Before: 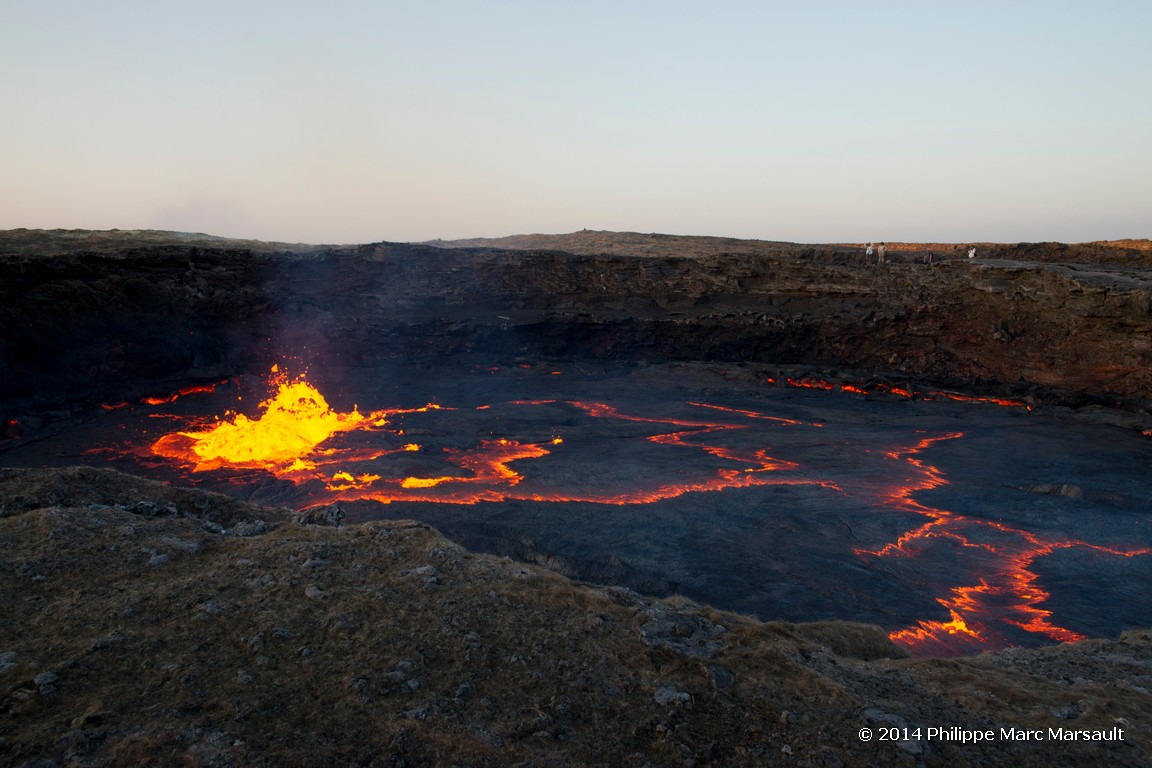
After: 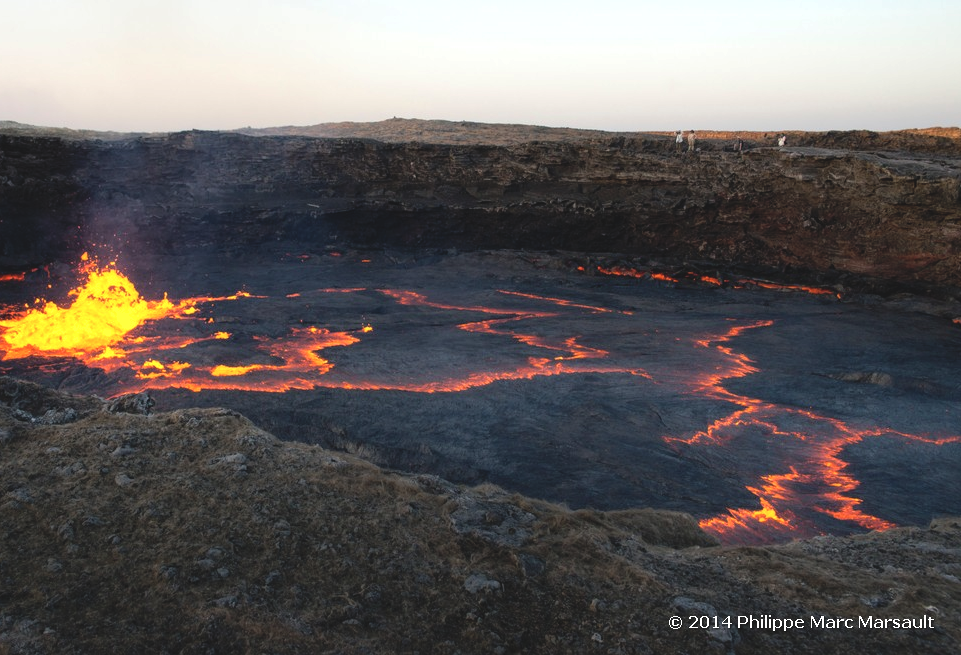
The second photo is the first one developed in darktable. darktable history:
contrast brightness saturation: contrast -0.14, brightness 0.049, saturation -0.129
tone equalizer: -8 EV -0.746 EV, -7 EV -0.732 EV, -6 EV -0.634 EV, -5 EV -0.415 EV, -3 EV 0.397 EV, -2 EV 0.6 EV, -1 EV 0.675 EV, +0 EV 0.769 EV, mask exposure compensation -0.508 EV
shadows and highlights: shadows 25.48, highlights -23.36
crop: left 16.518%, top 14.583%
local contrast: highlights 101%, shadows 101%, detail 120%, midtone range 0.2
